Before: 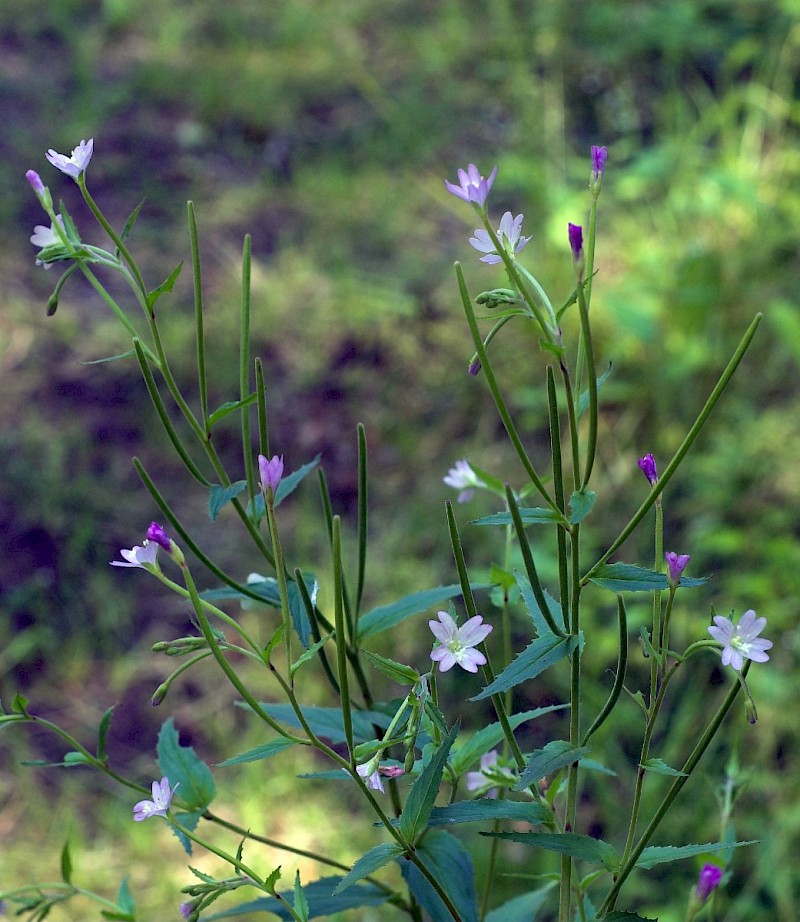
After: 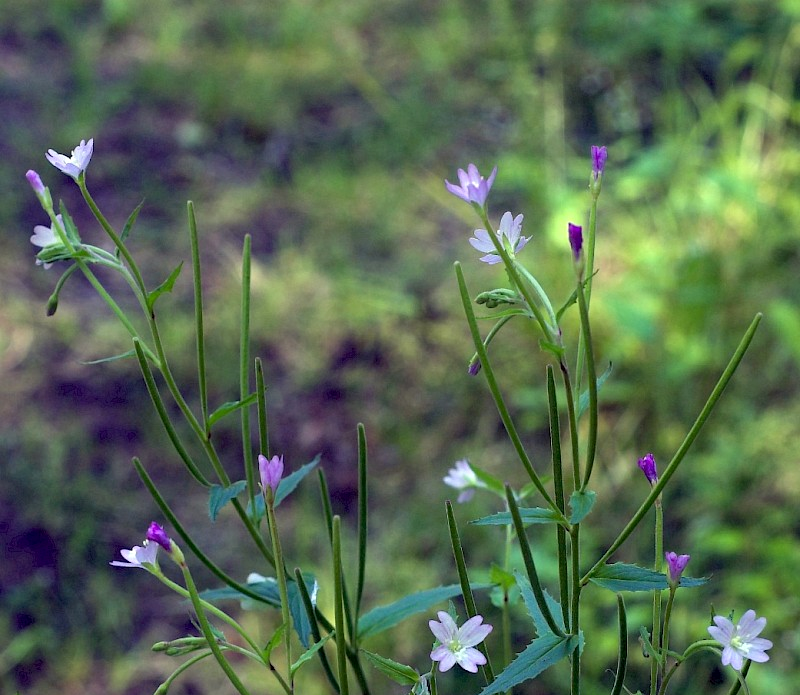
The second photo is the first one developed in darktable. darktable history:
crop: bottom 24.571%
exposure: black level correction 0.001, exposure 0.144 EV, compensate exposure bias true, compensate highlight preservation false
